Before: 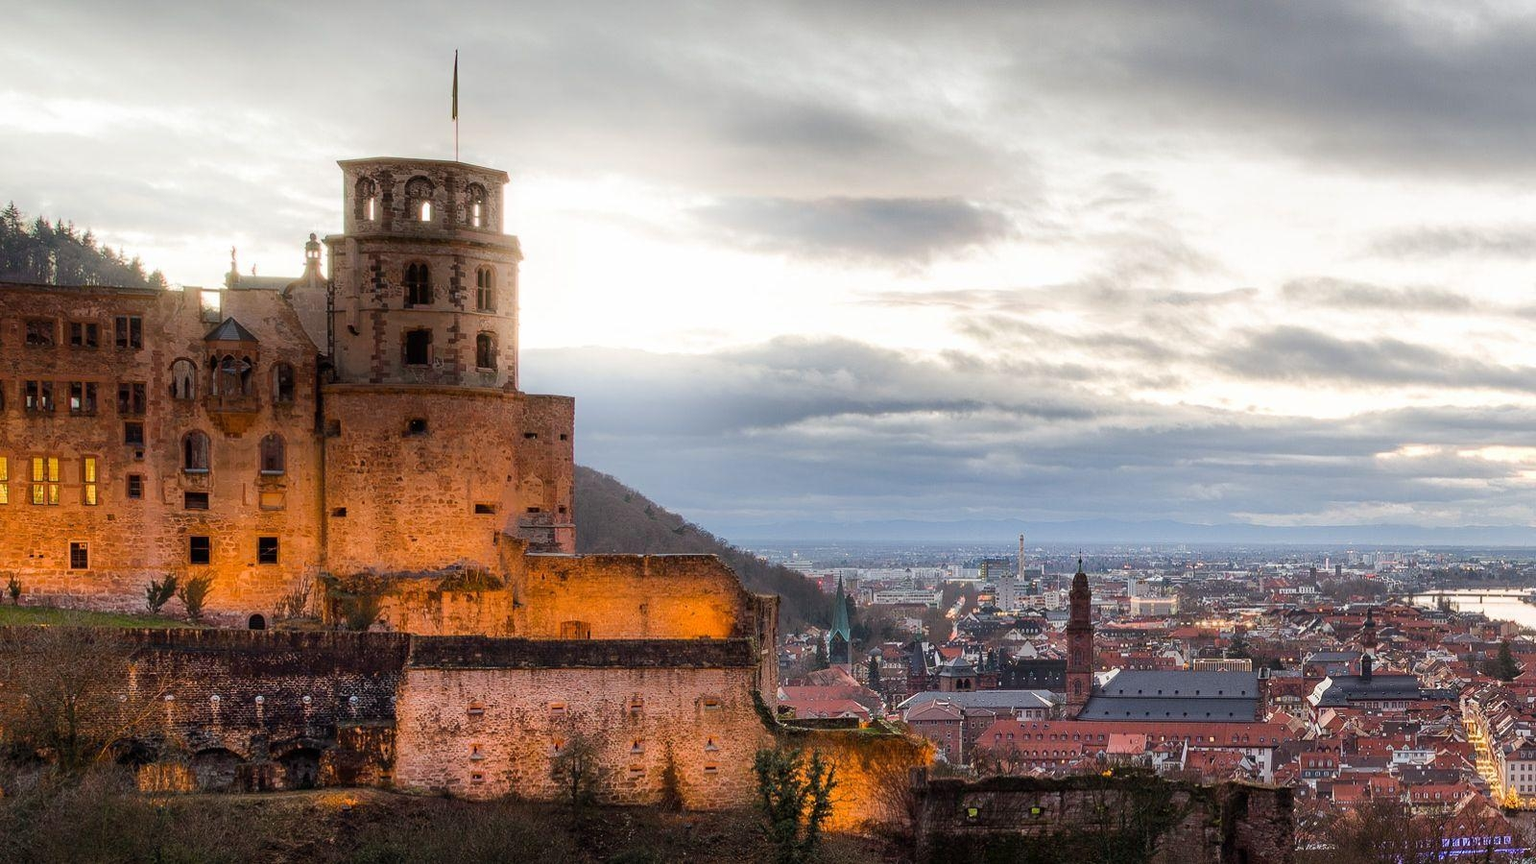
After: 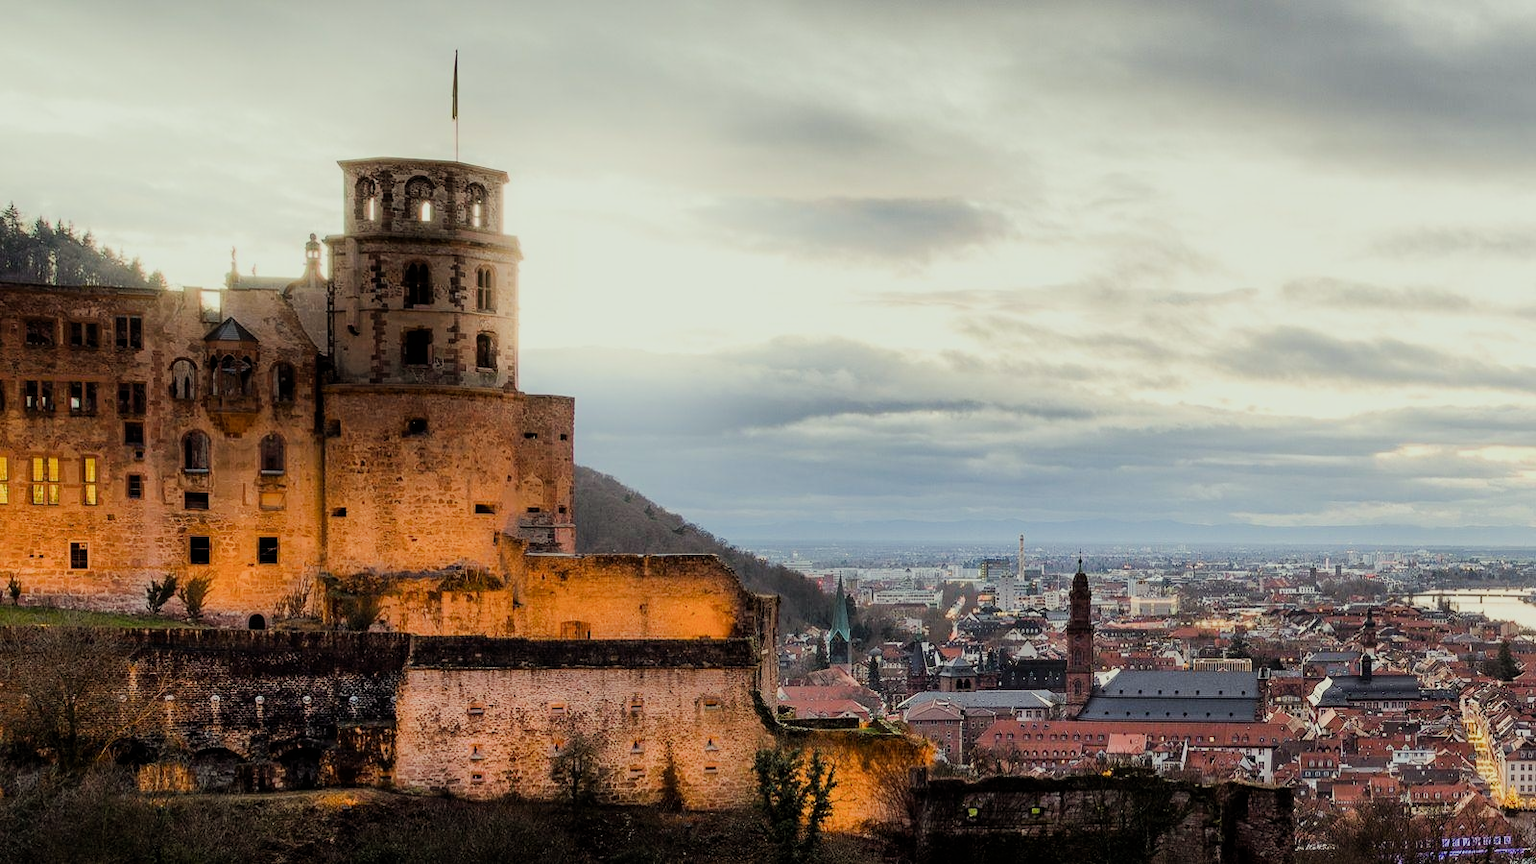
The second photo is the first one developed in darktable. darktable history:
filmic rgb: black relative exposure -7.65 EV, white relative exposure 4.56 EV, hardness 3.61, contrast 0.991
tone equalizer: -8 EV -0.443 EV, -7 EV -0.371 EV, -6 EV -0.333 EV, -5 EV -0.183 EV, -3 EV 0.188 EV, -2 EV 0.355 EV, -1 EV 0.367 EV, +0 EV 0.39 EV, edges refinement/feathering 500, mask exposure compensation -1.57 EV, preserve details no
color correction: highlights a* -4.28, highlights b* 6.57
